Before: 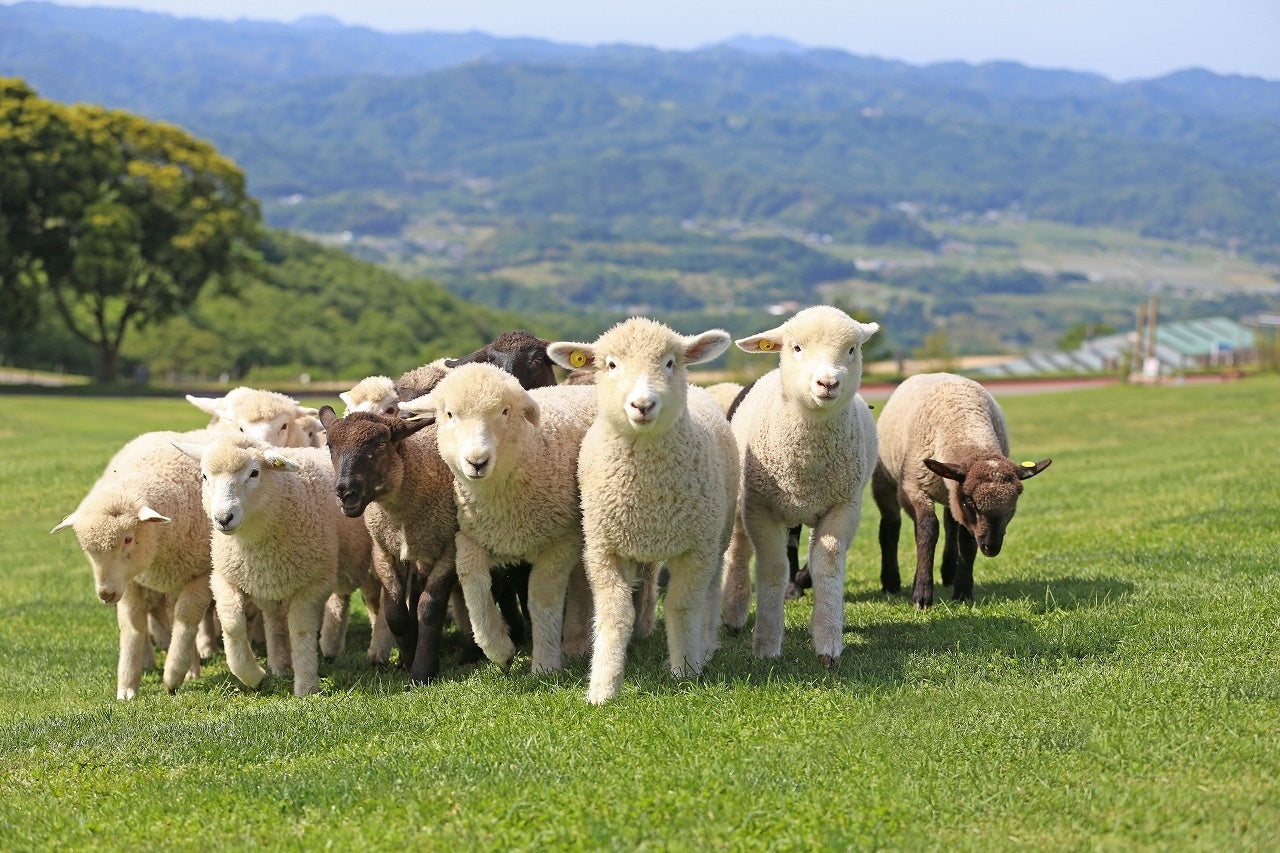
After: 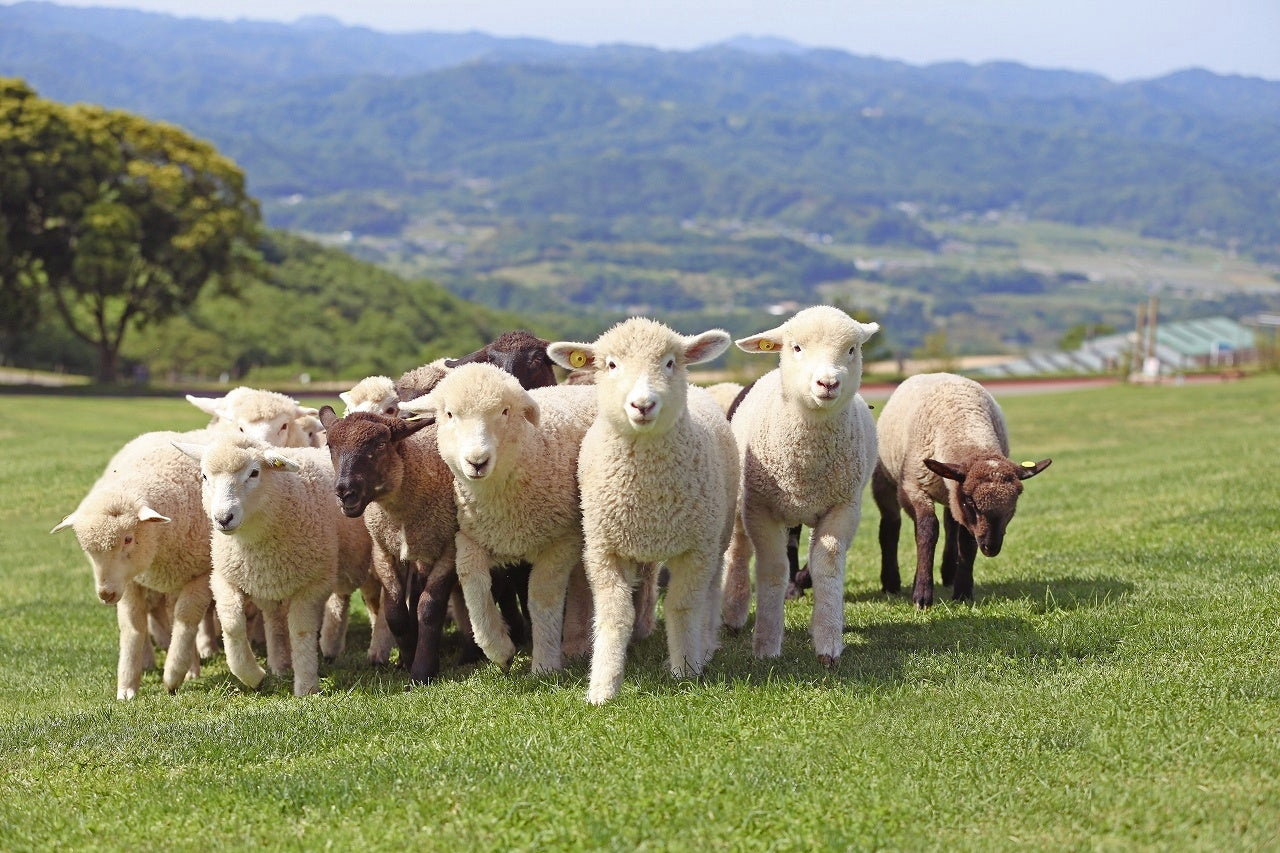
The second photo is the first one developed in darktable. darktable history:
color balance rgb: shadows lift › chroma 6.454%, shadows lift › hue 305.44°, global offset › luminance 0.233%, perceptual saturation grading › global saturation 0.454%, perceptual saturation grading › highlights -25.351%, perceptual saturation grading › shadows 29.454%
